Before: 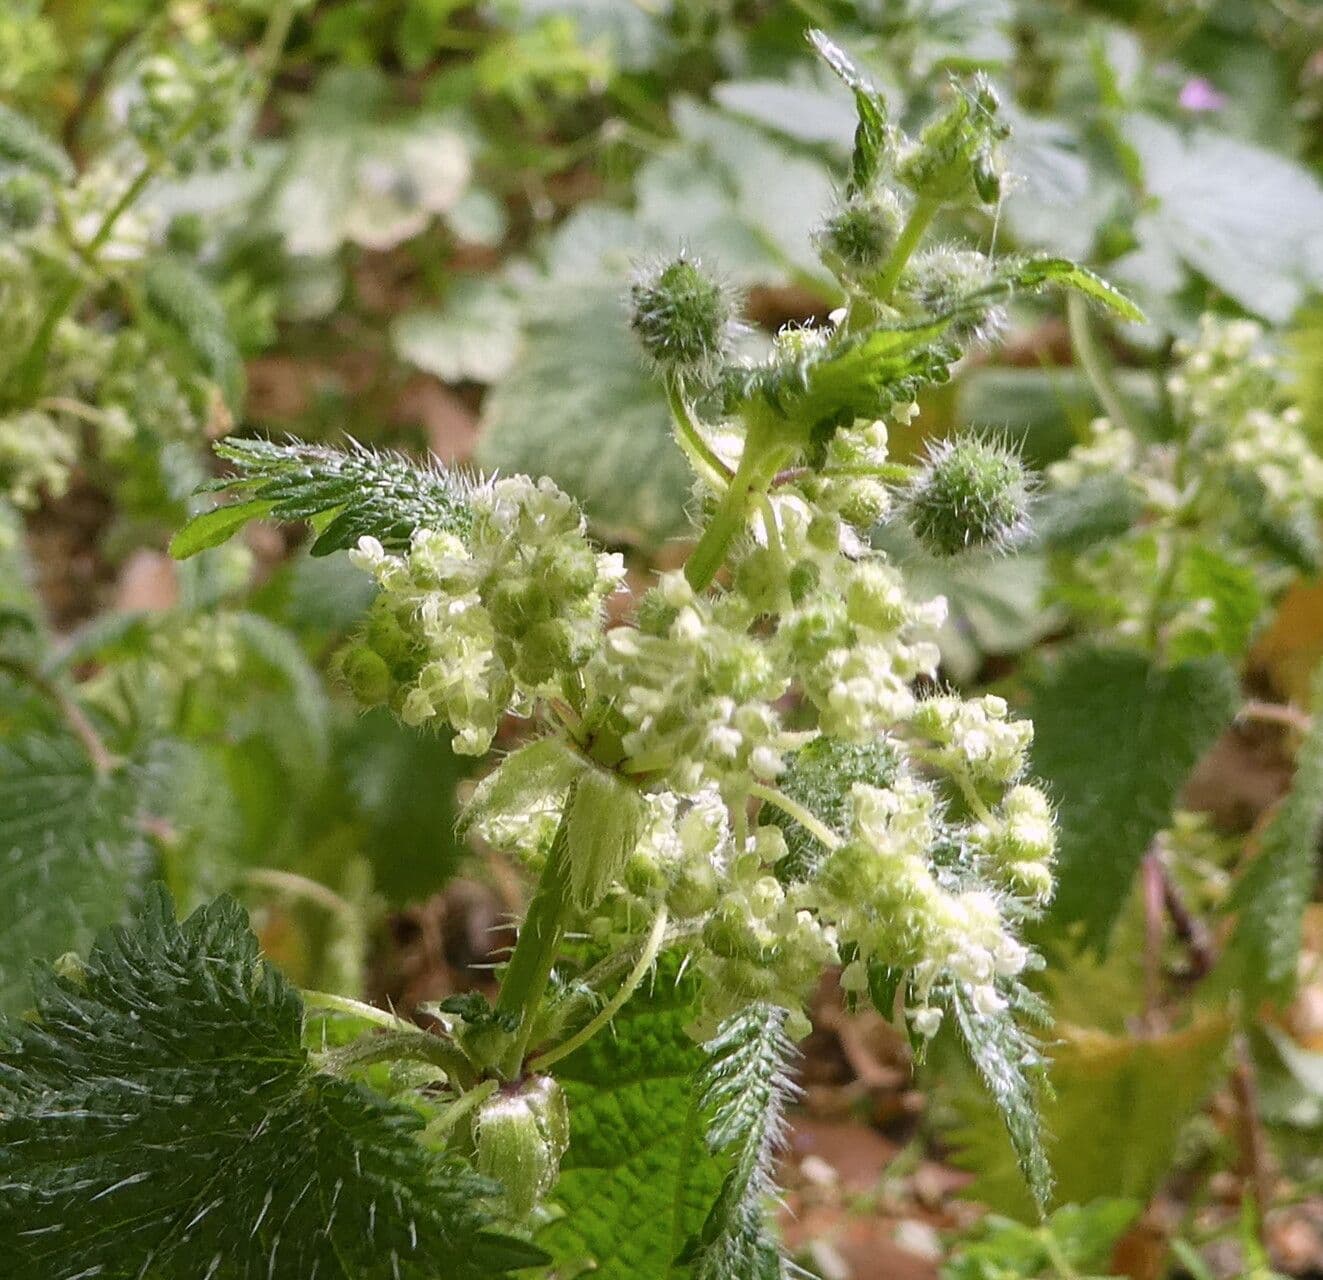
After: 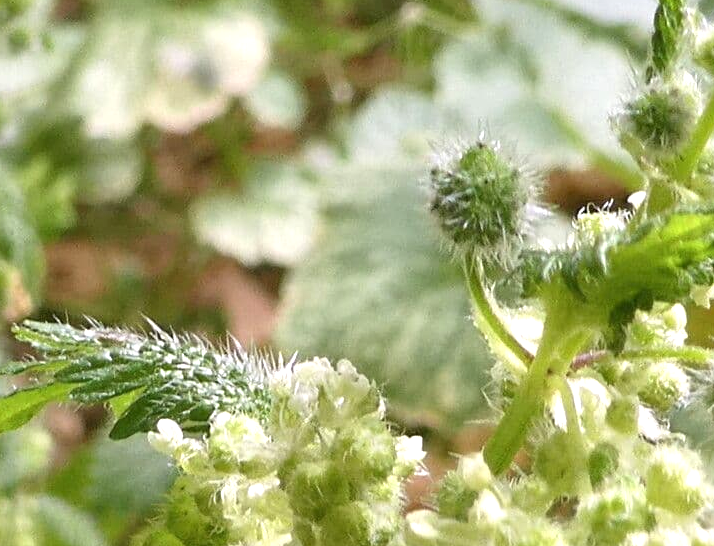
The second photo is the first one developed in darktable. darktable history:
crop: left 15.203%, top 9.174%, right 30.81%, bottom 48.114%
exposure: black level correction 0, exposure 0.5 EV, compensate highlight preservation false
